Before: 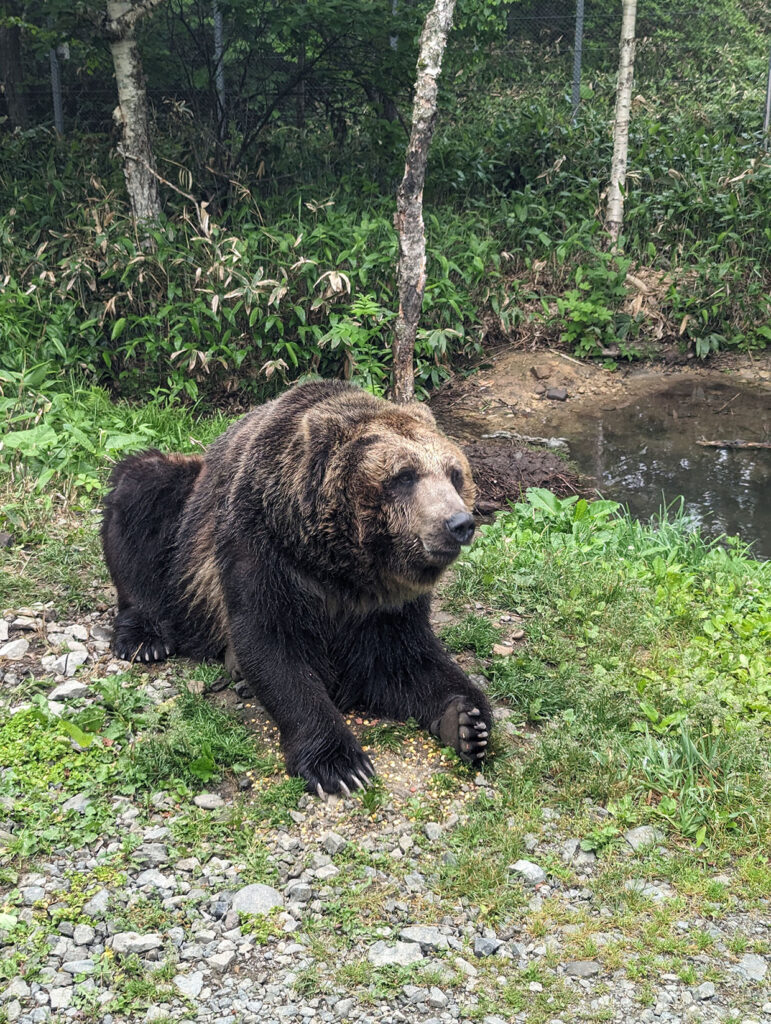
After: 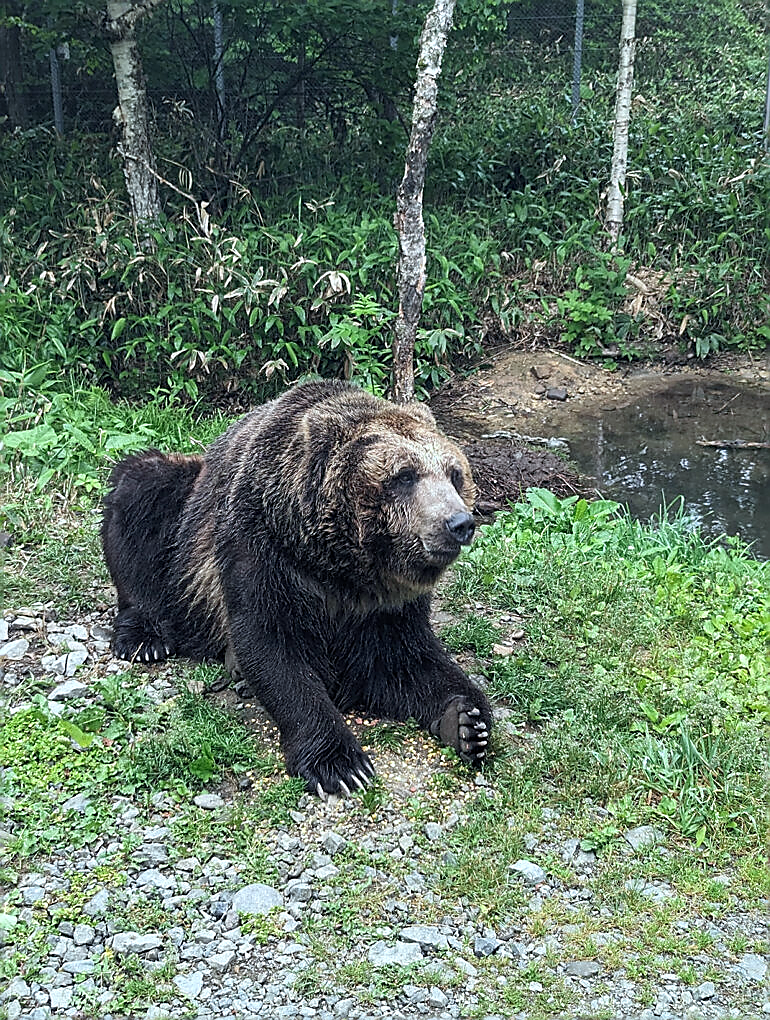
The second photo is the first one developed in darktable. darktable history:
crop: top 0.05%, bottom 0.098%
sharpen: radius 1.4, amount 1.25, threshold 0.7
color calibration: illuminant Planckian (black body), x 0.368, y 0.361, temperature 4275.92 K
